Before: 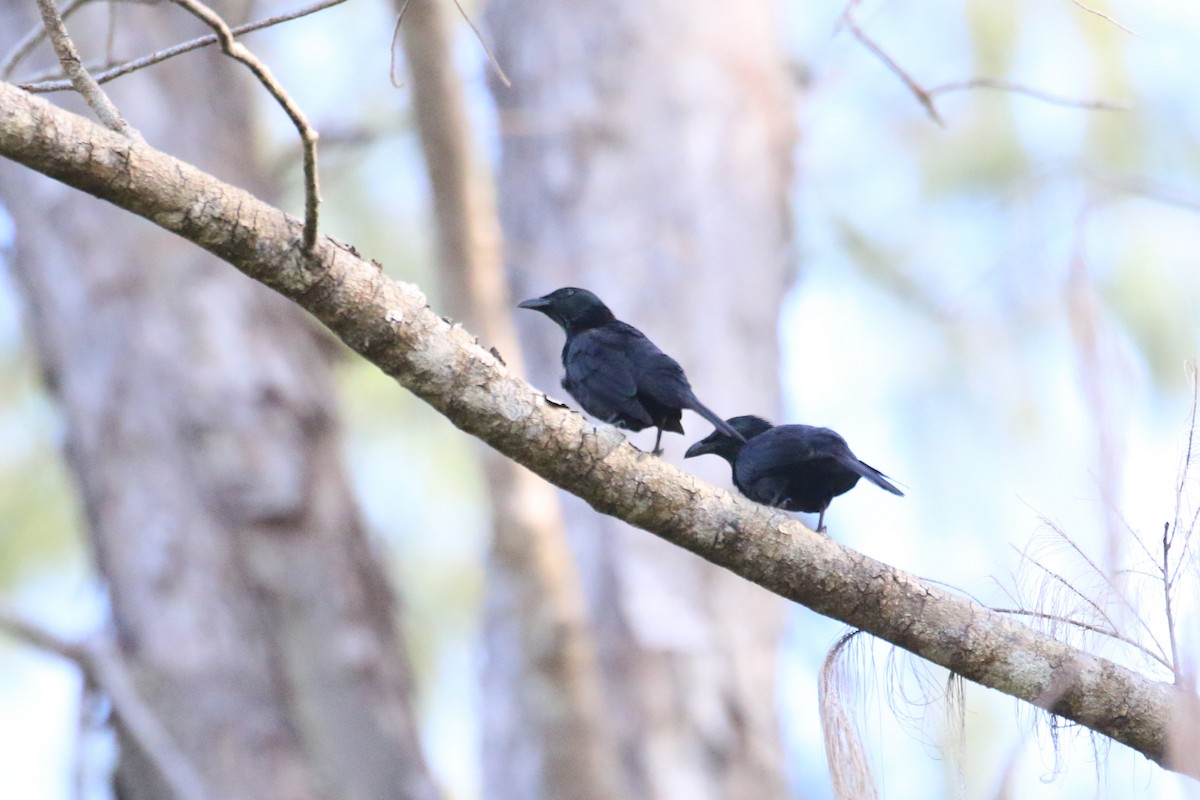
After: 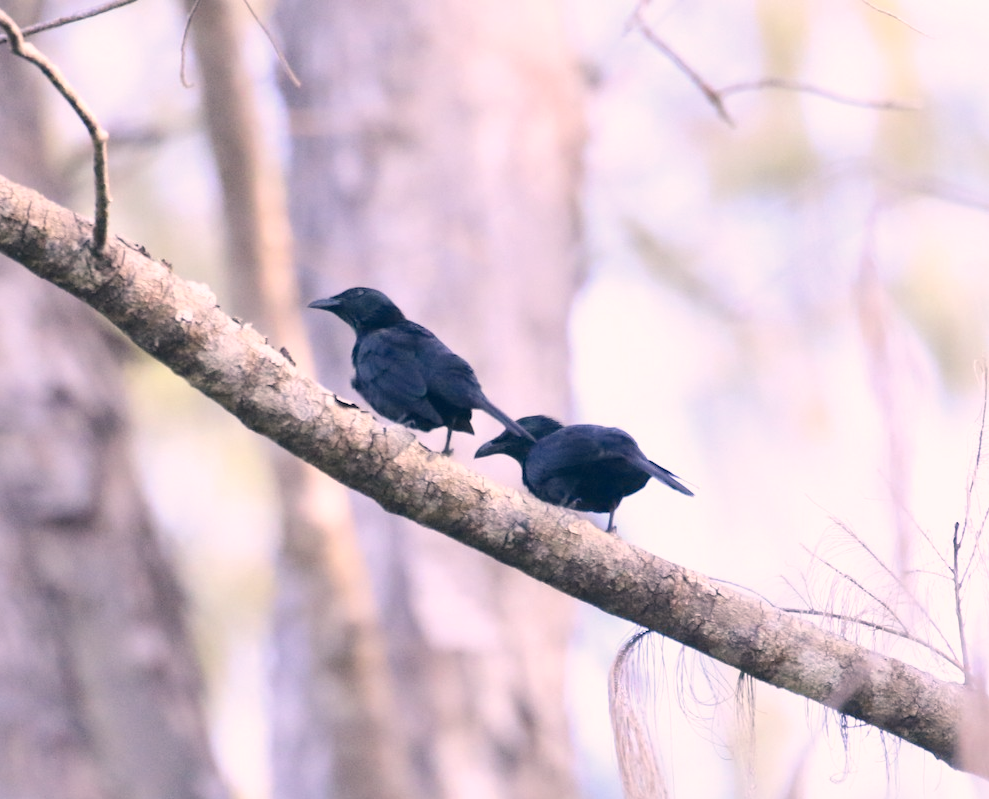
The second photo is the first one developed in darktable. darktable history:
color correction: highlights a* 14.46, highlights b* 5.85, shadows a* -5.53, shadows b* -15.24, saturation 0.85
crop: left 17.582%, bottom 0.031%
